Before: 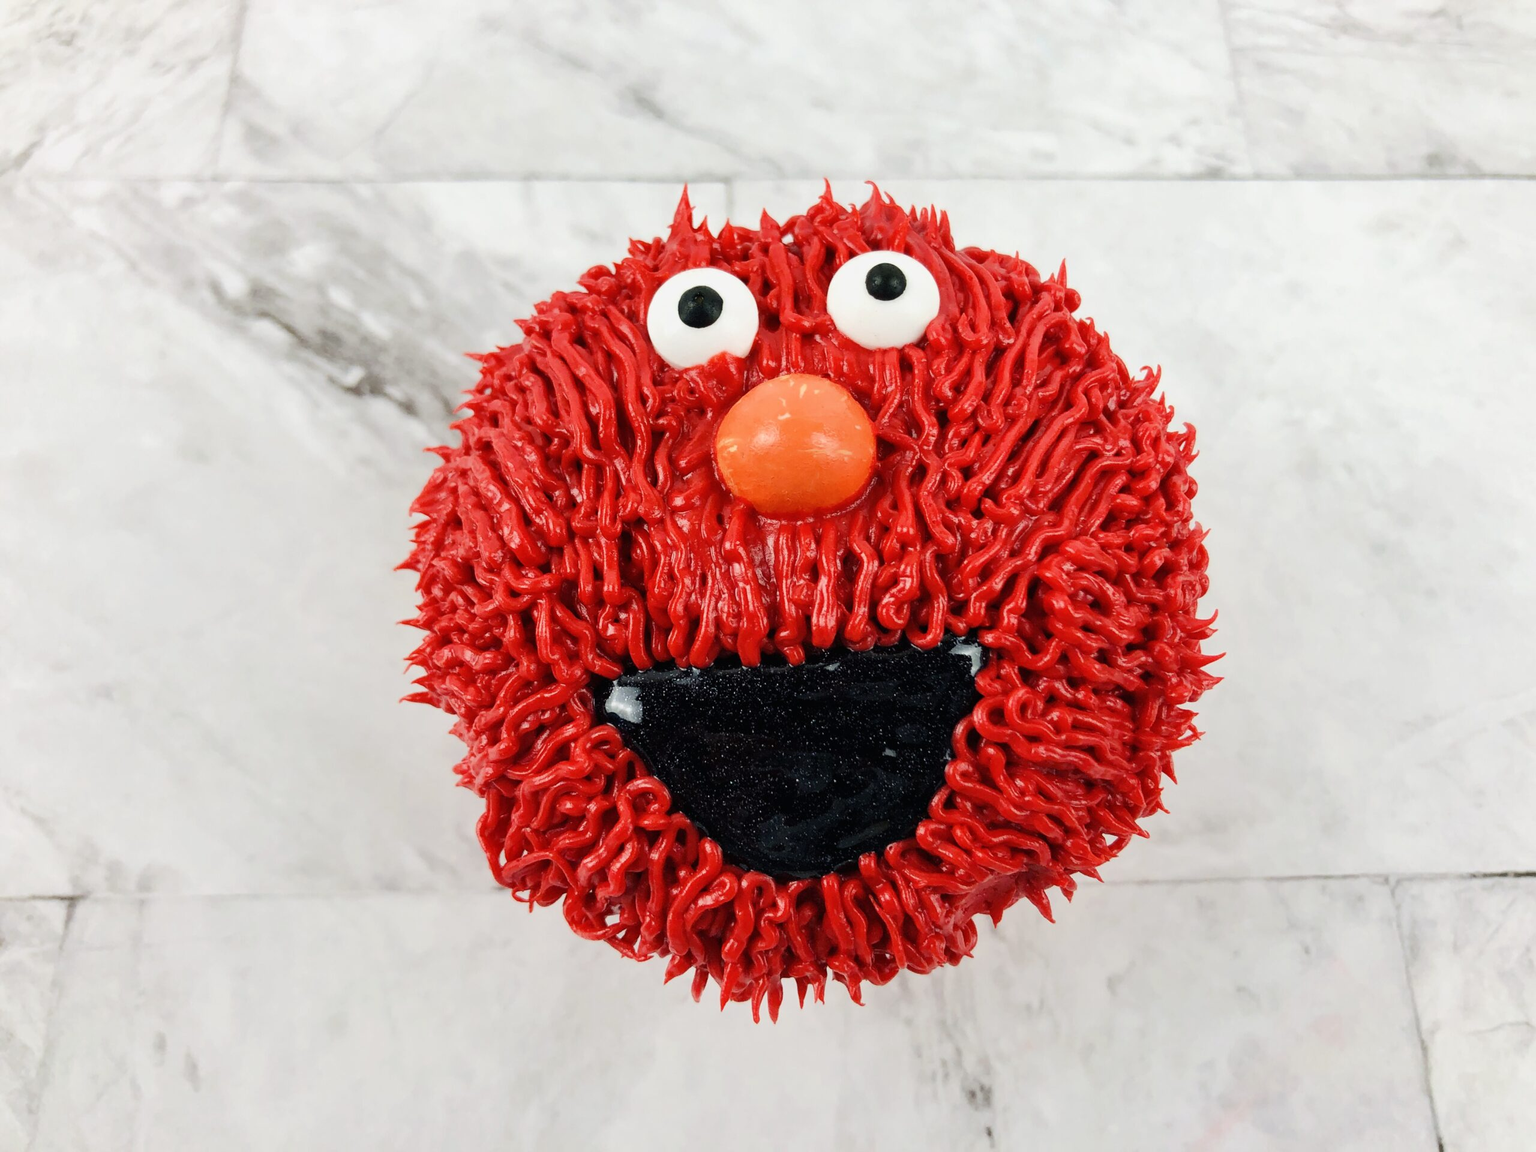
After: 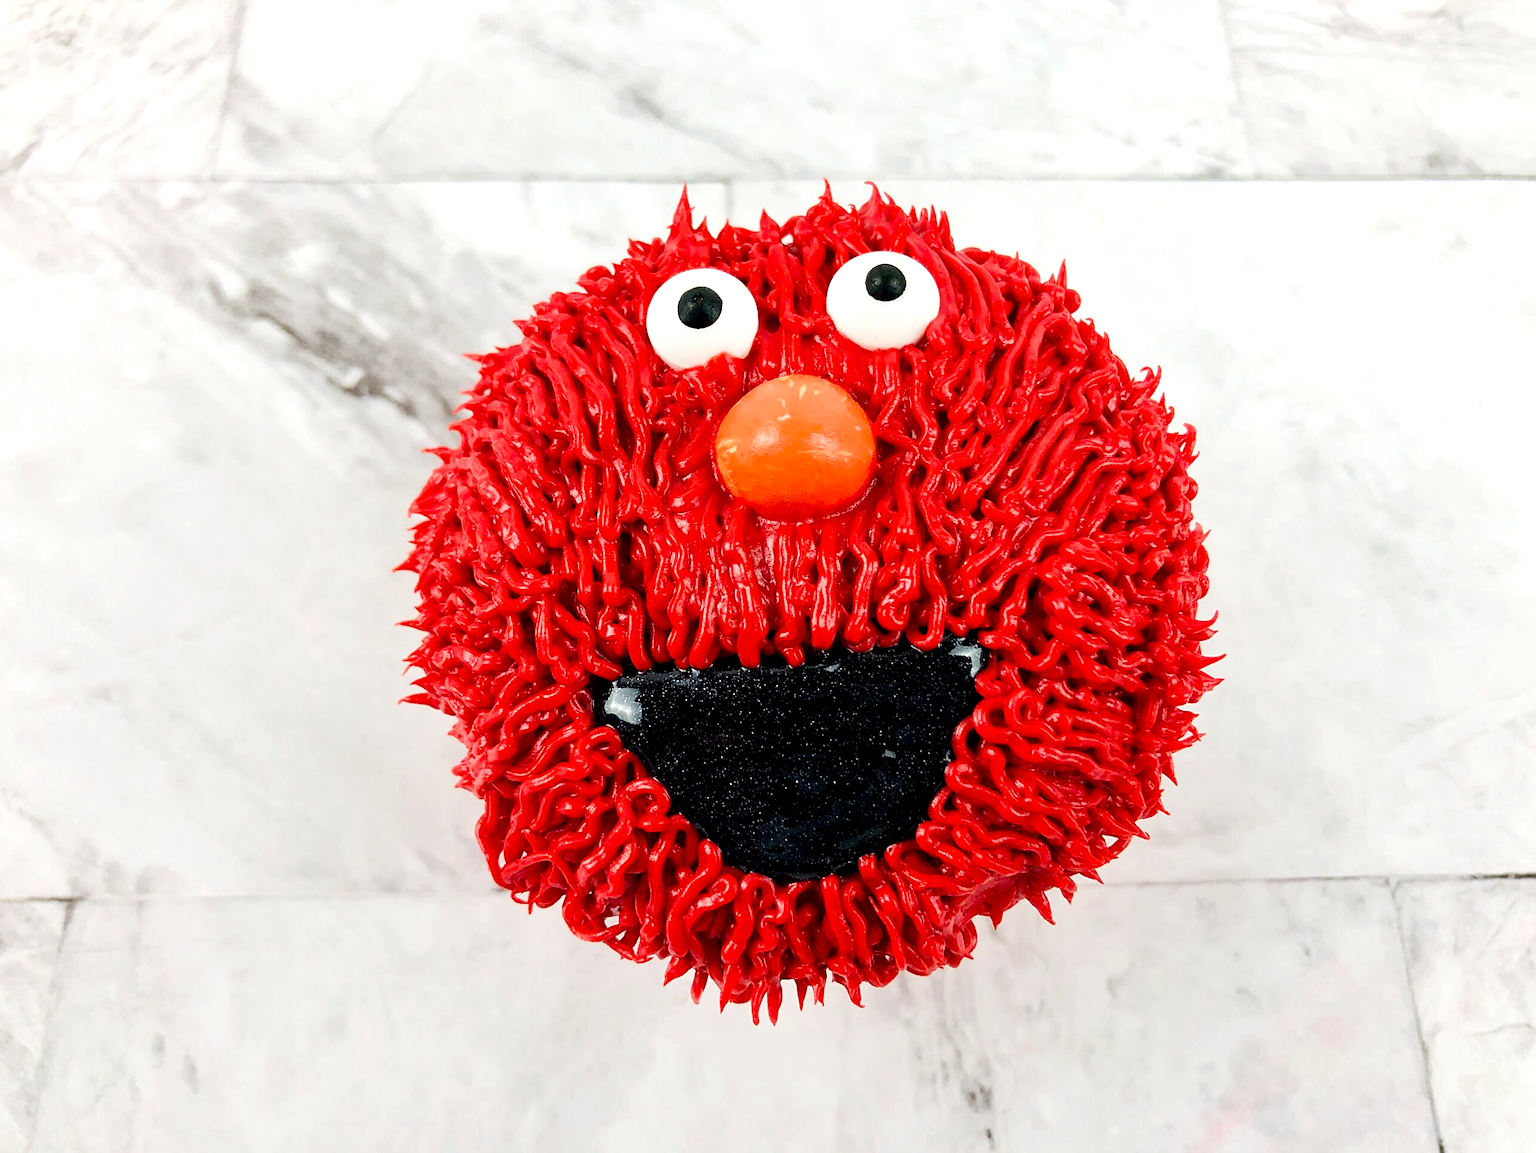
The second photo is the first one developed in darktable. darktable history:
sharpen: on, module defaults
exposure: black level correction 0.005, exposure 0.283 EV, compensate highlight preservation false
crop and rotate: left 0.147%, bottom 0.014%
